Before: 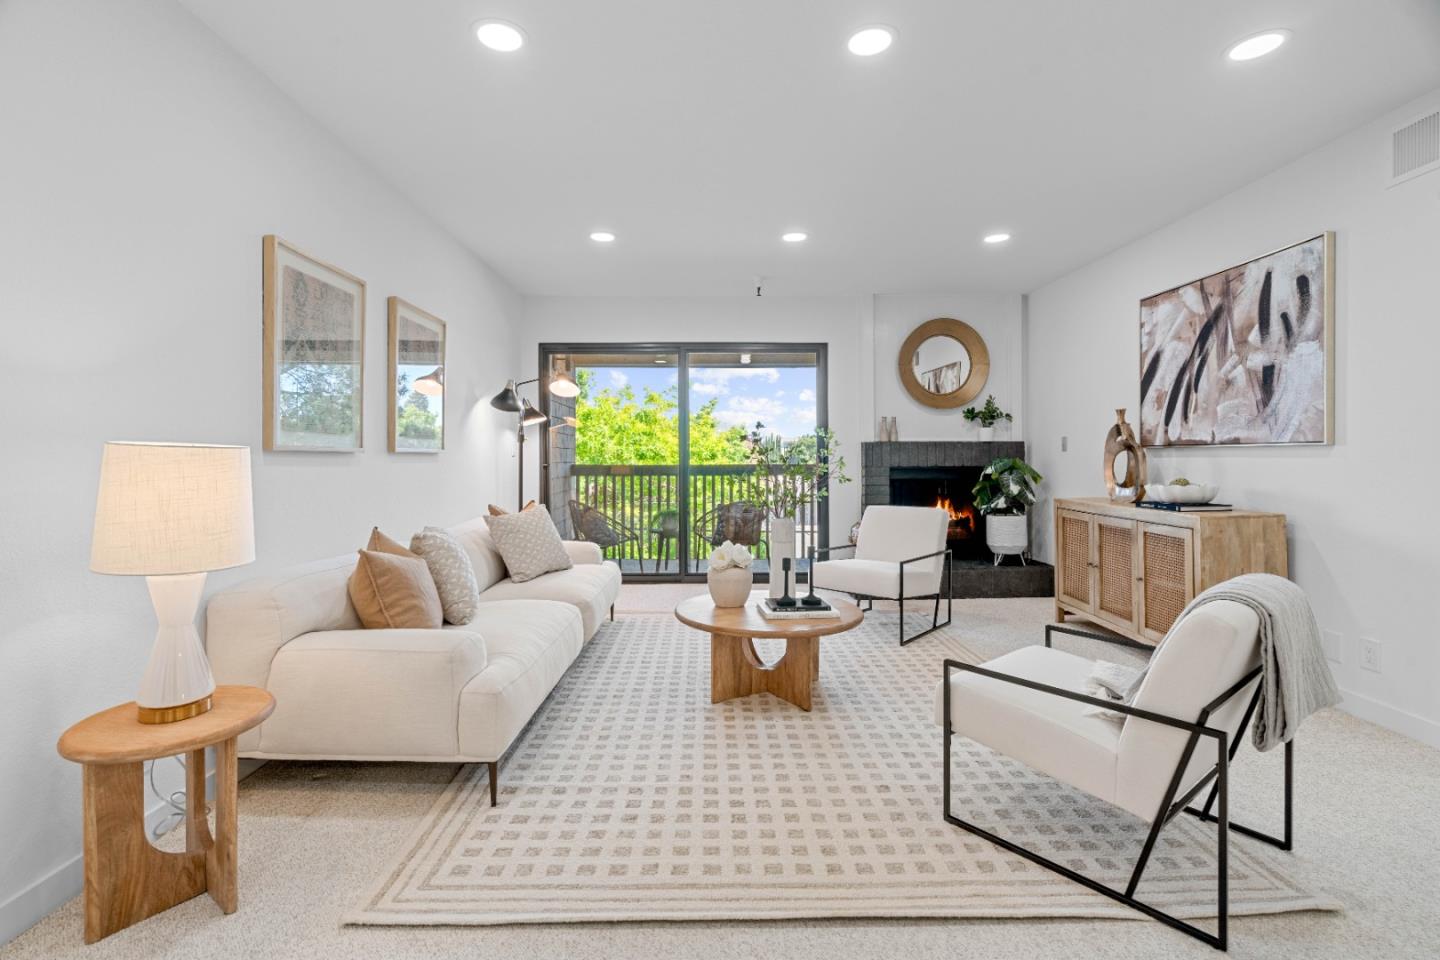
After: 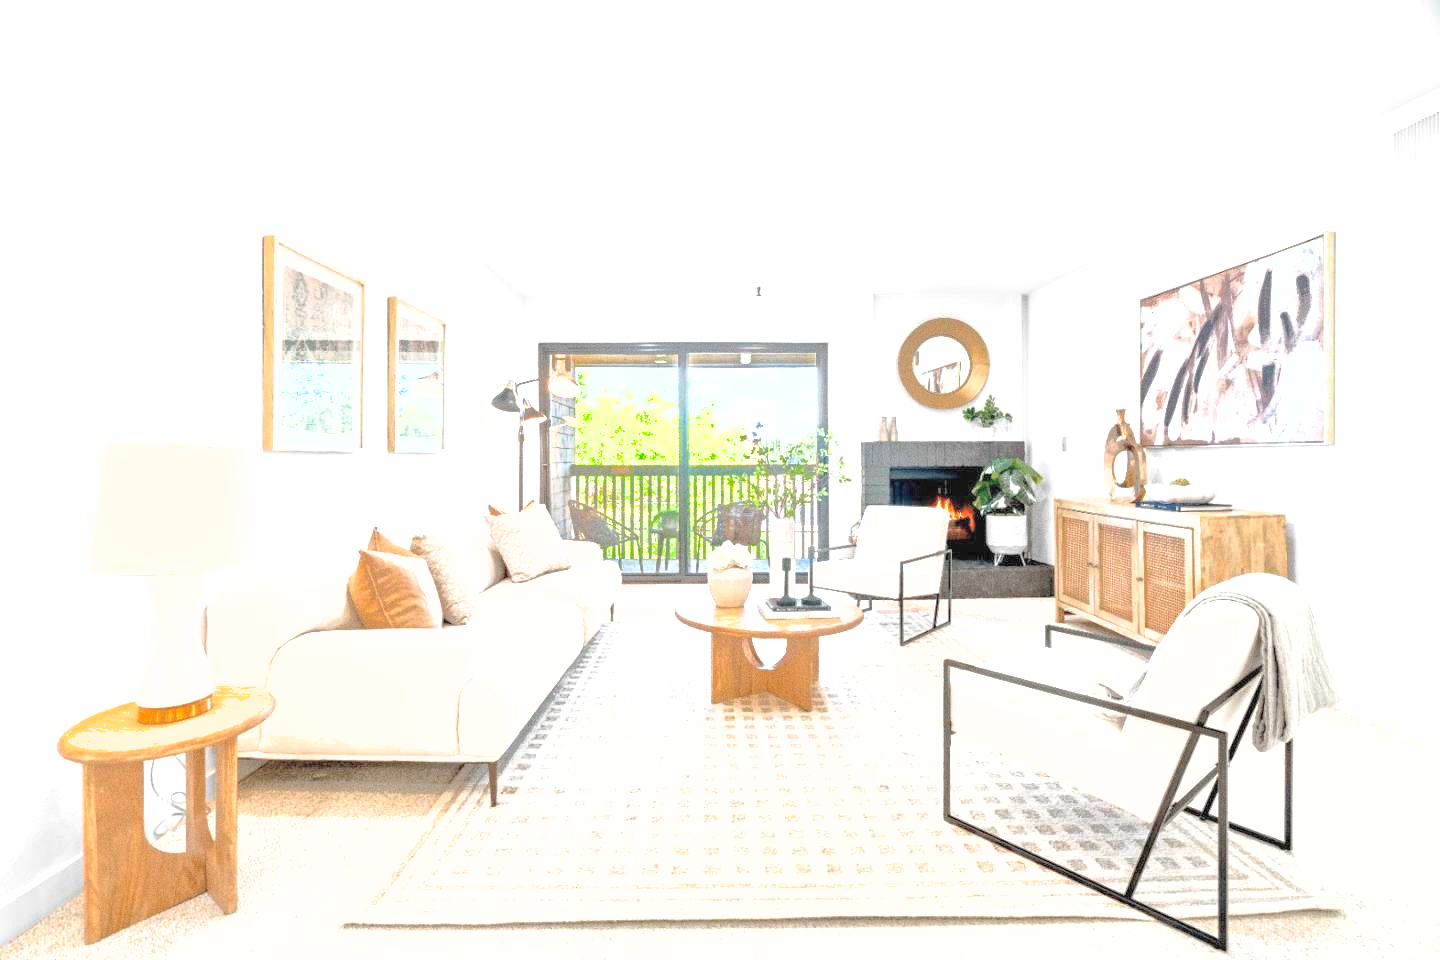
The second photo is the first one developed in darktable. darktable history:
grain: coarseness 0.09 ISO
shadows and highlights: on, module defaults
exposure: black level correction 0, exposure 1.379 EV, compensate exposure bias true, compensate highlight preservation false
global tonemap: drago (0.7, 100)
